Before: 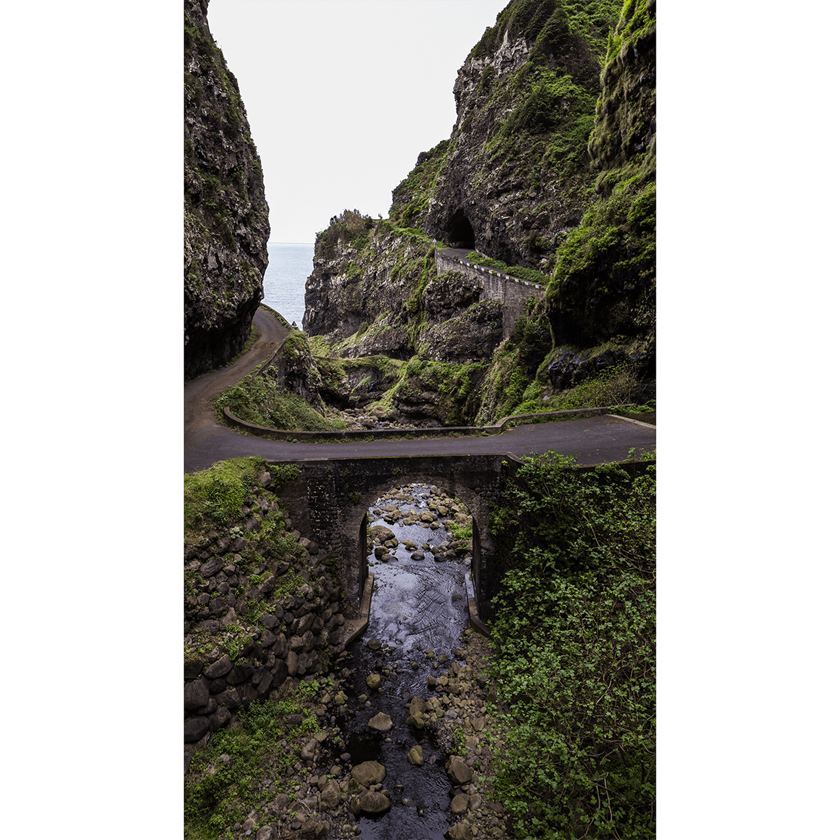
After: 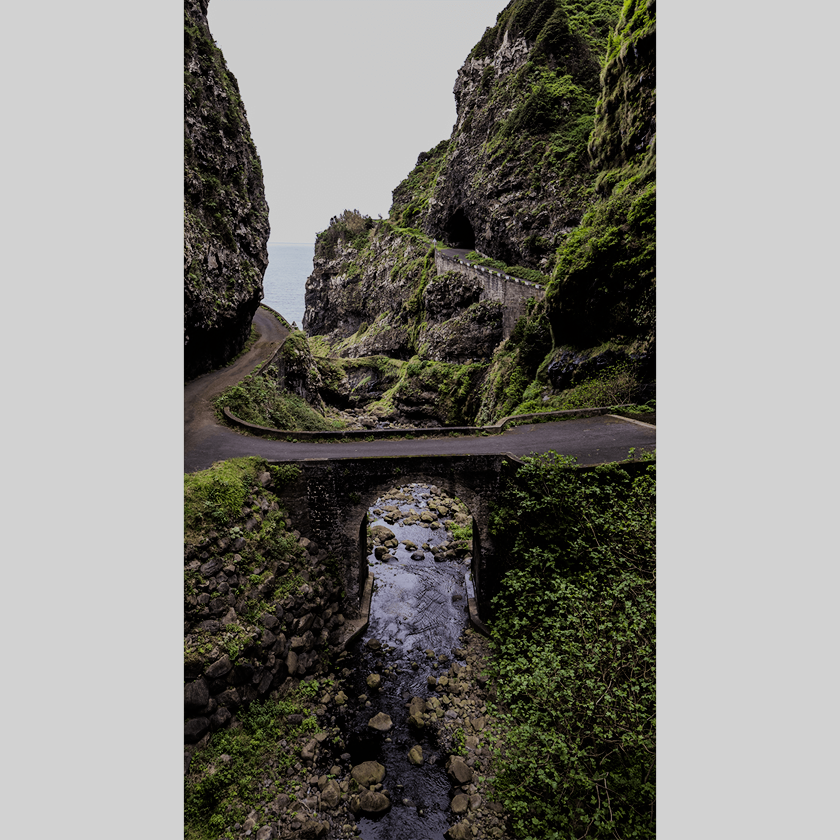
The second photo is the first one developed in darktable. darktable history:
filmic rgb: black relative exposure -7.48 EV, white relative exposure 4.89 EV, threshold 2.95 EV, hardness 3.4, color science v6 (2022), enable highlight reconstruction true
